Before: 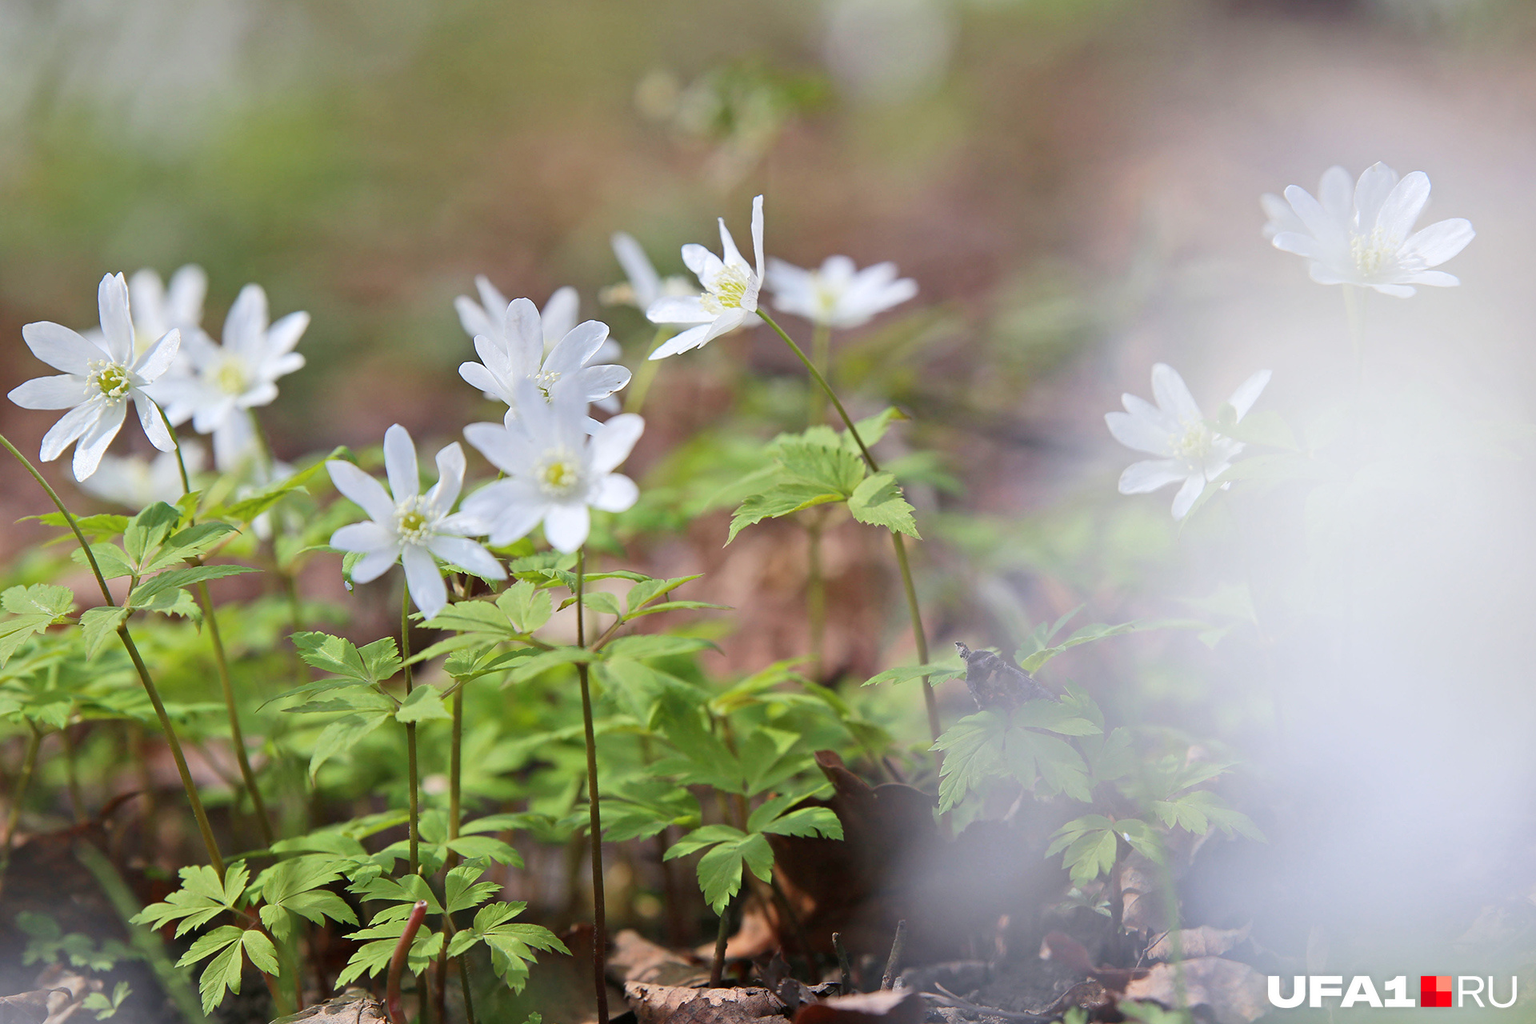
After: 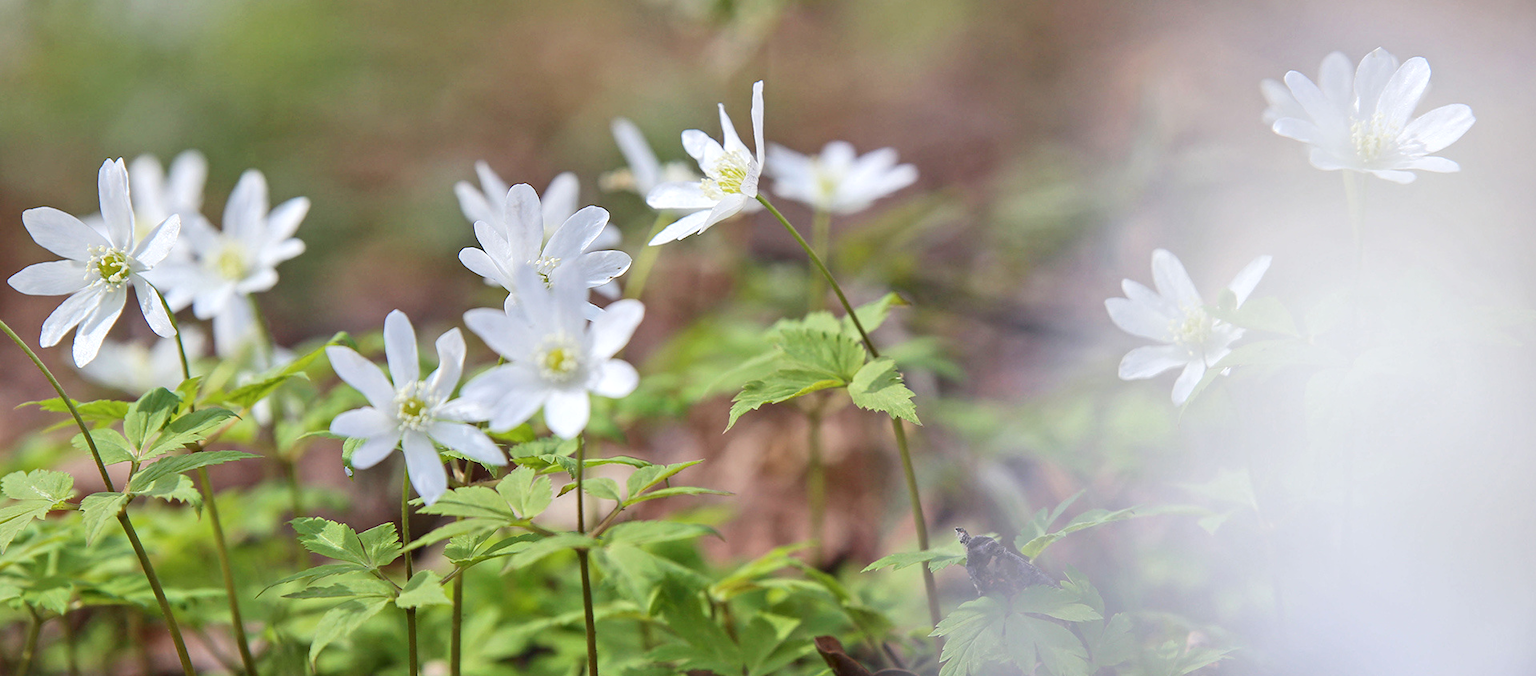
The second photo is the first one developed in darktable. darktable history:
local contrast: on, module defaults
crop: top 11.177%, bottom 22.701%
